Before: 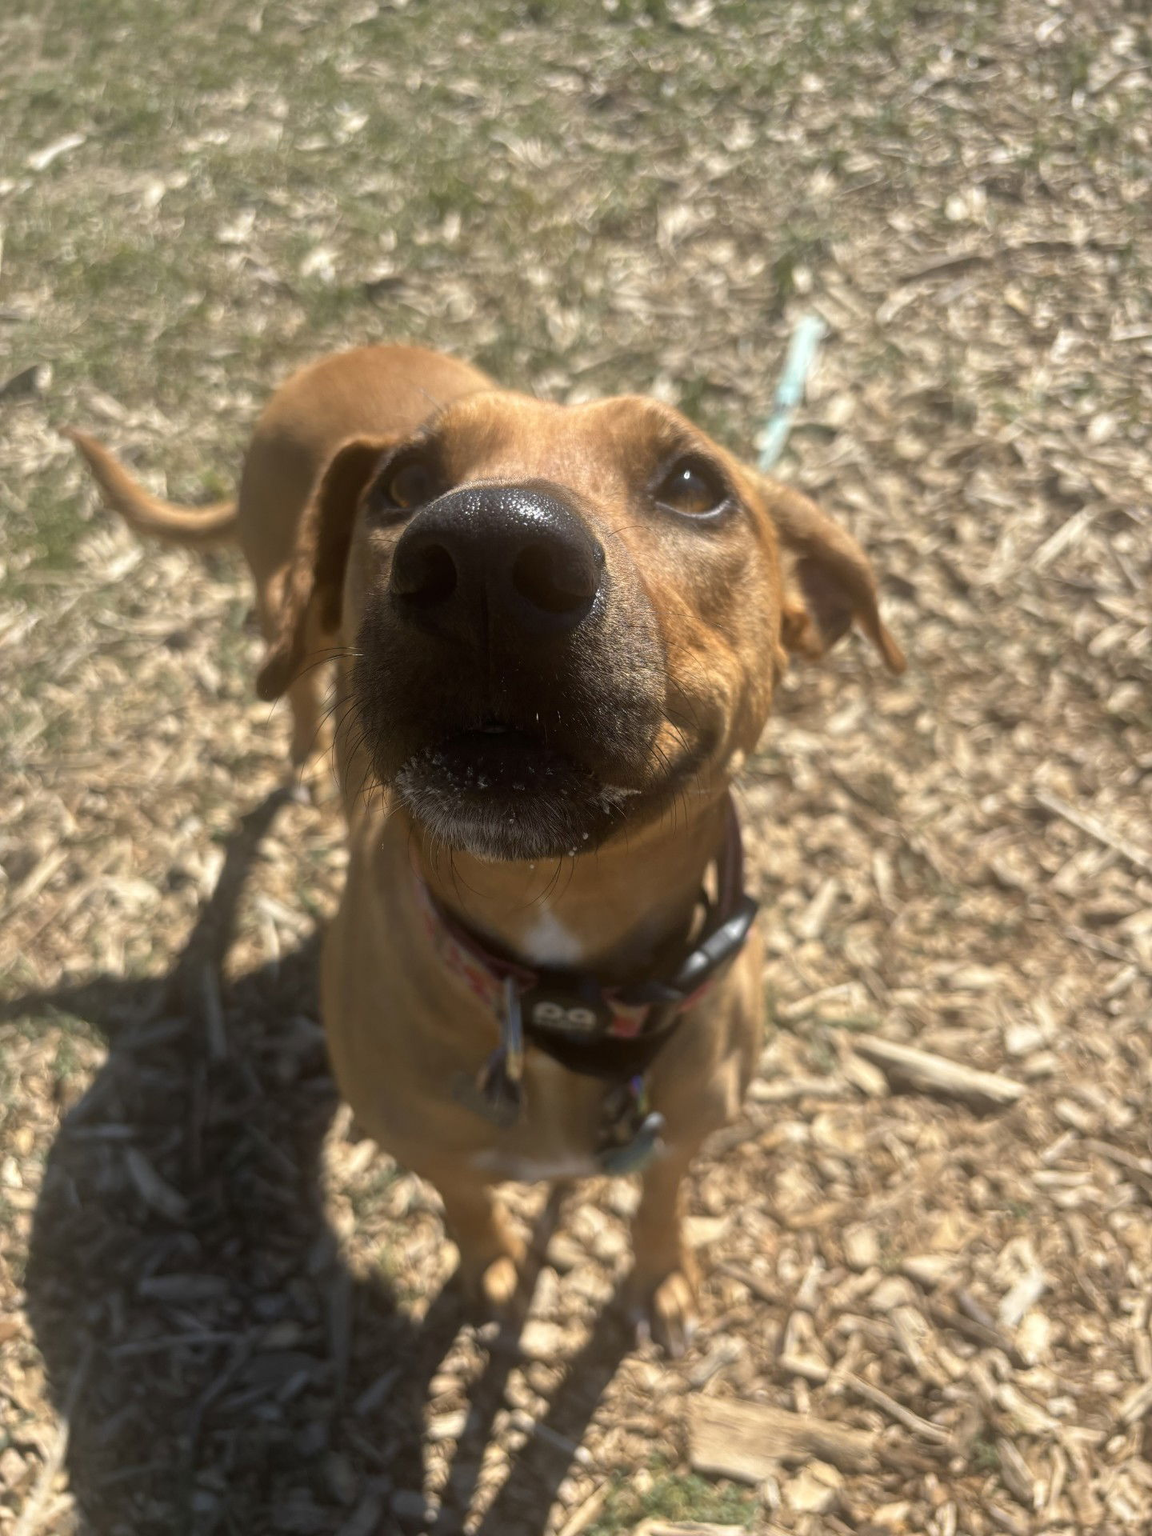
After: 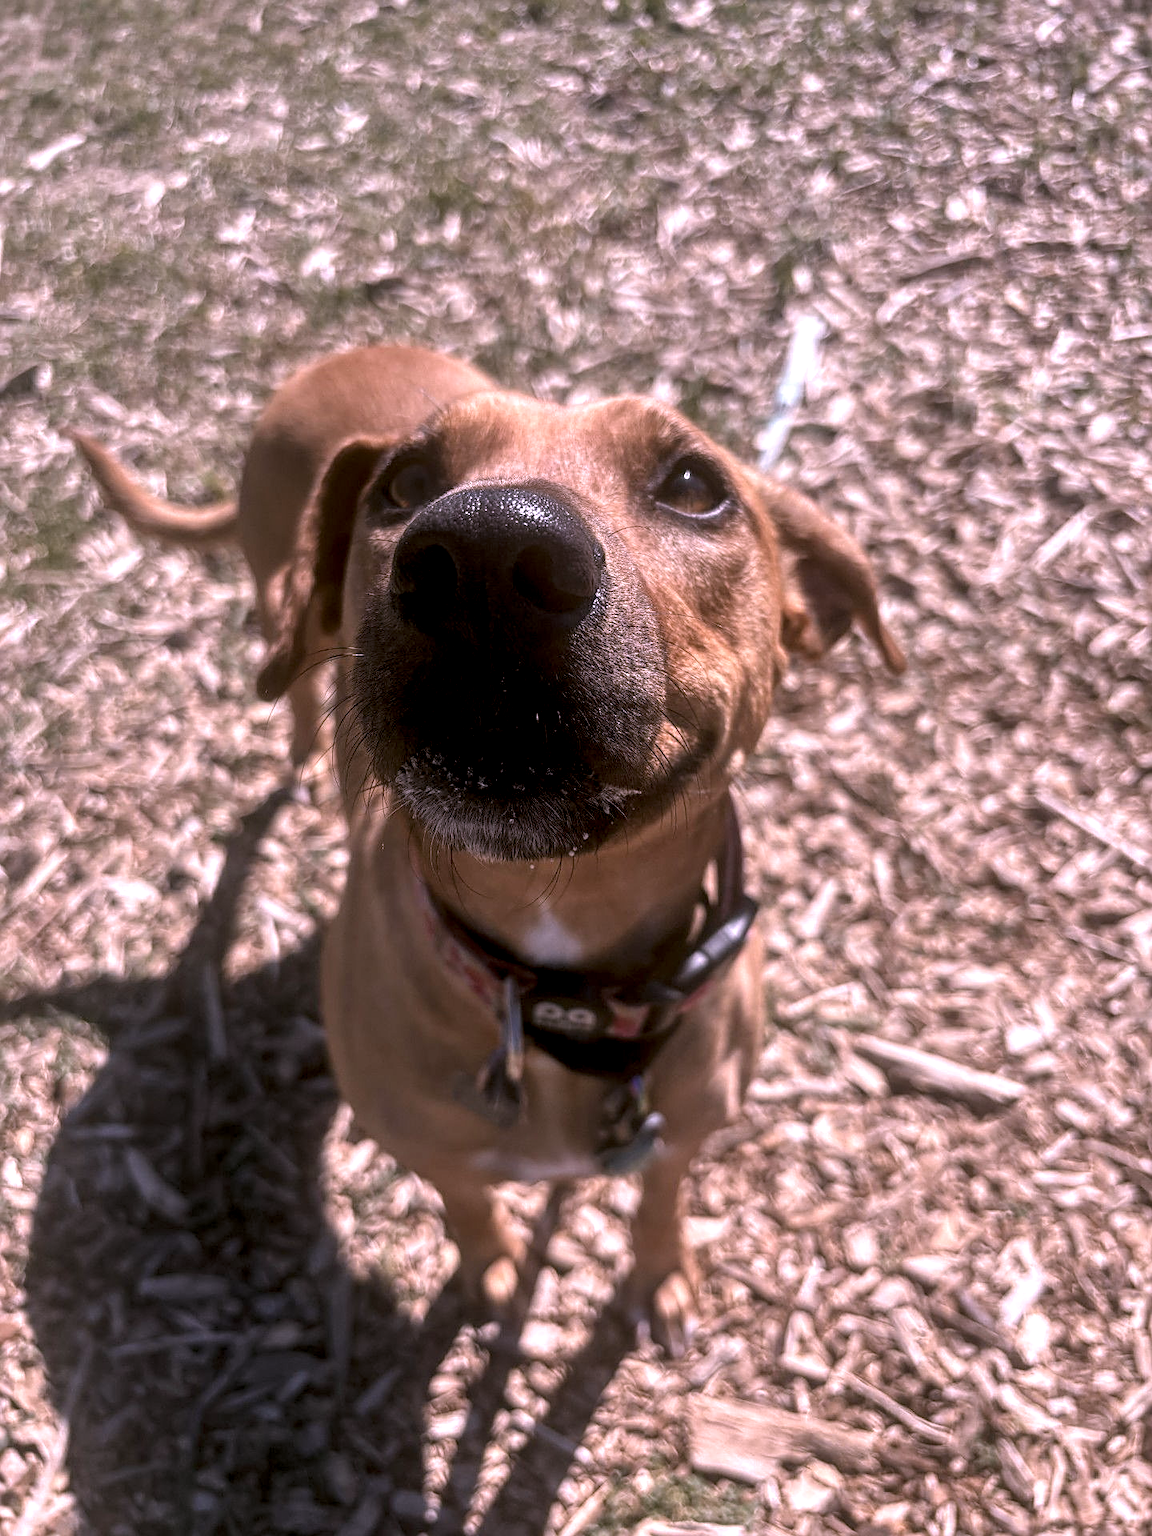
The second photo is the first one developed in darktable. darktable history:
color calibration: illuminant same as pipeline (D50), adaptation XYZ, x 0.346, y 0.358, temperature 5004.7 K
color correction: highlights a* 15.93, highlights b* -20.07
sharpen: on, module defaults
local contrast: detail 150%
